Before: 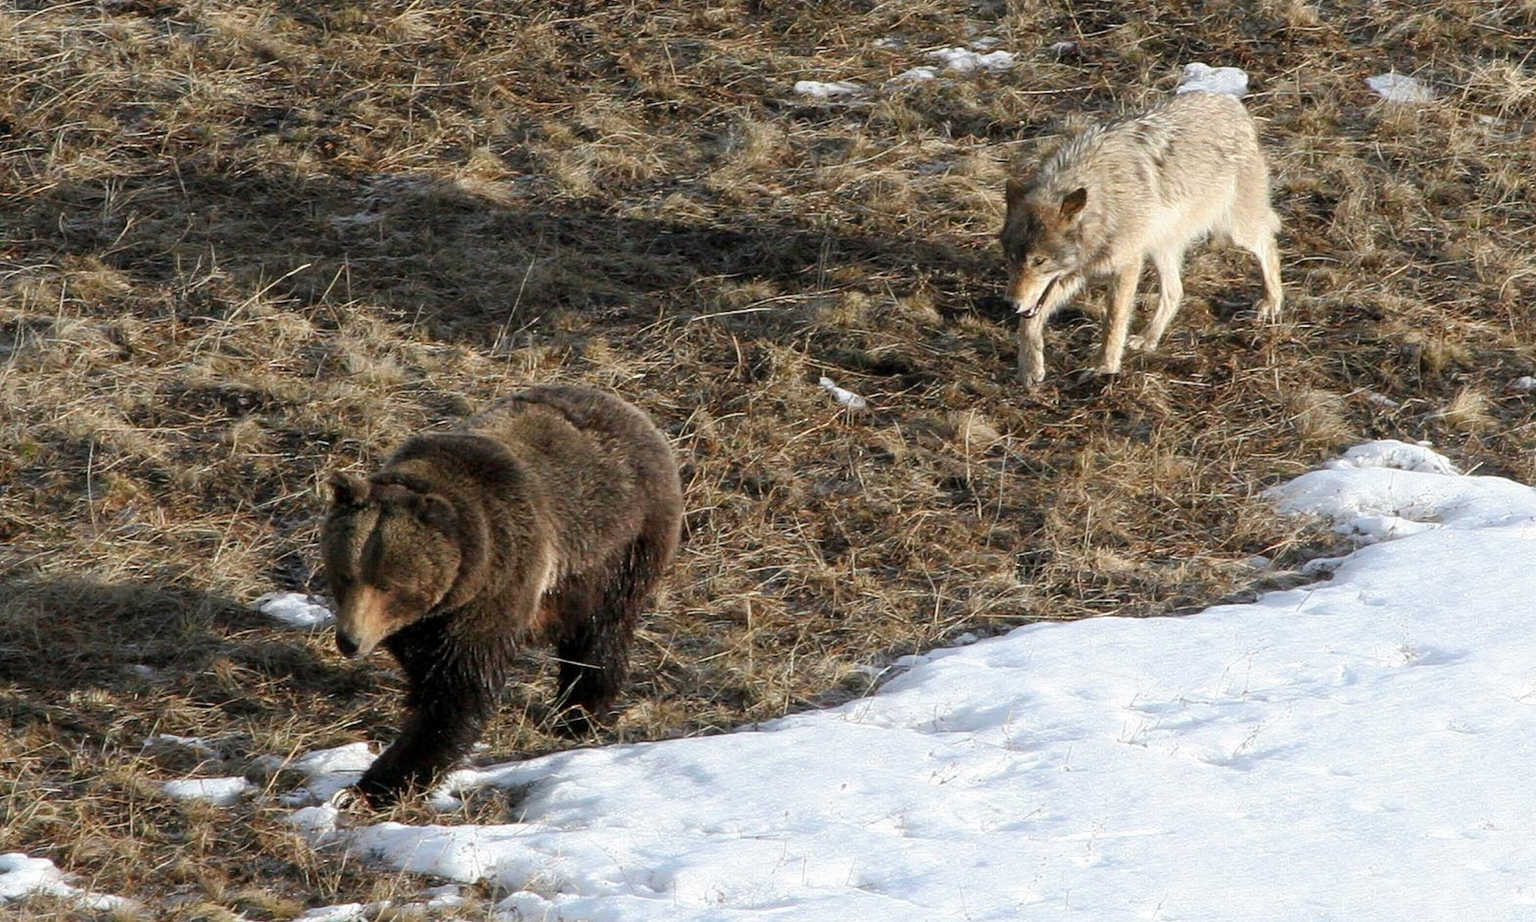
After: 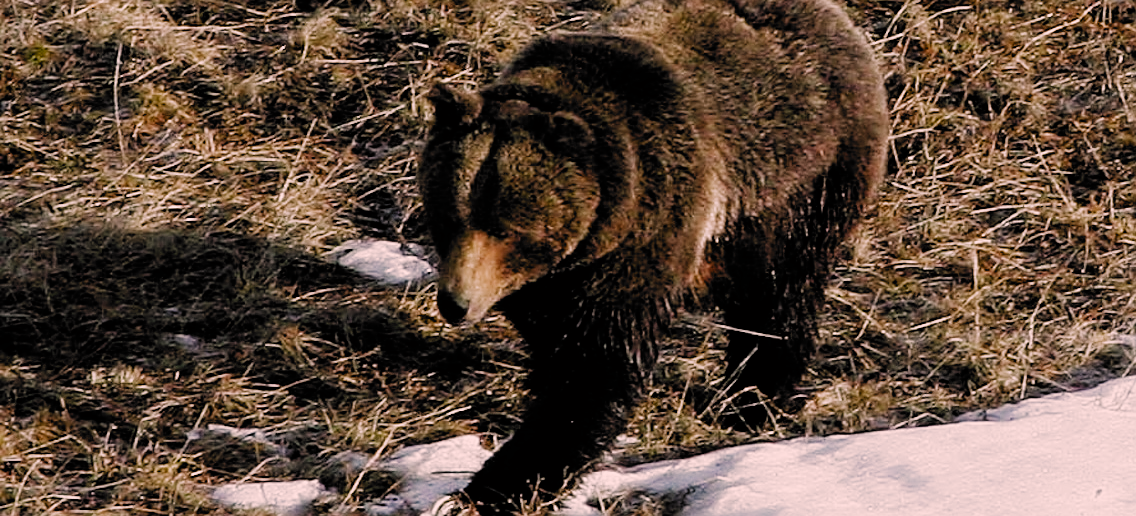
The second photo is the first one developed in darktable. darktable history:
filmic rgb: black relative exposure -5.09 EV, white relative exposure 3.95 EV, threshold -0.326 EV, transition 3.19 EV, structure ↔ texture 99.3%, hardness 2.9, contrast 1.301, highlights saturation mix -30.04%, add noise in highlights 0.002, preserve chrominance no, color science v3 (2019), use custom middle-gray values true, contrast in highlights soft, enable highlight reconstruction true
sharpen: on, module defaults
tone equalizer: smoothing diameter 24.8%, edges refinement/feathering 7.01, preserve details guided filter
crop: top 44.251%, right 43.171%, bottom 12.708%
exposure: compensate exposure bias true, compensate highlight preservation false
color correction: highlights a* 12.61, highlights b* 5.61
